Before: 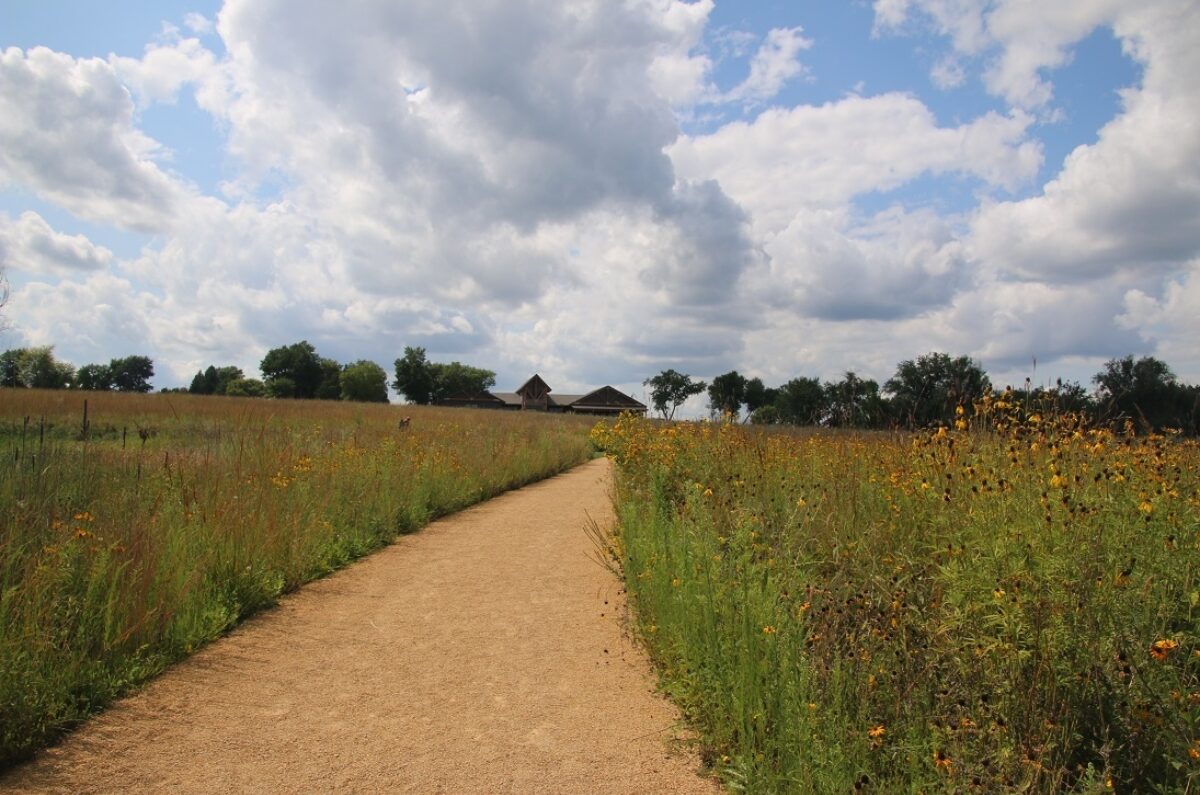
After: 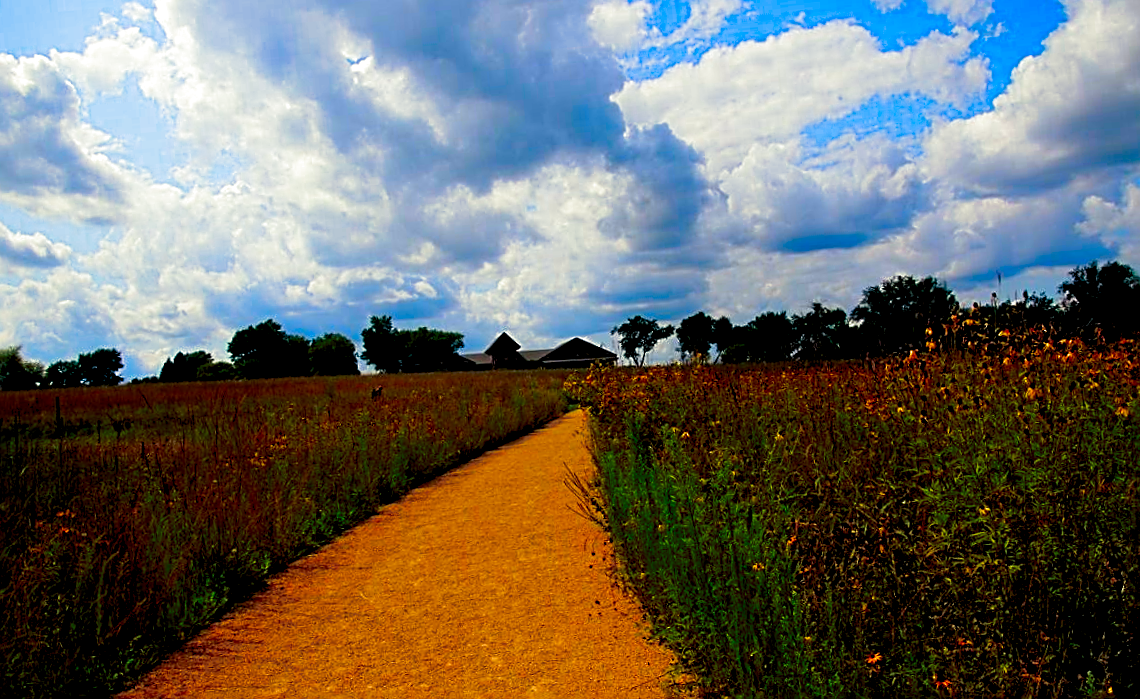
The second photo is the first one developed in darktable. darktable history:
sharpen: radius 2.543, amount 0.636
contrast brightness saturation: brightness -1, saturation 1
rgb levels: levels [[0.027, 0.429, 0.996], [0, 0.5, 1], [0, 0.5, 1]]
color correction: highlights a* -4.18, highlights b* -10.81
rotate and perspective: rotation -5°, crop left 0.05, crop right 0.952, crop top 0.11, crop bottom 0.89
split-toning: shadows › hue 216°, shadows › saturation 1, highlights › hue 57.6°, balance -33.4
levels: black 3.83%, white 90.64%, levels [0.044, 0.416, 0.908]
